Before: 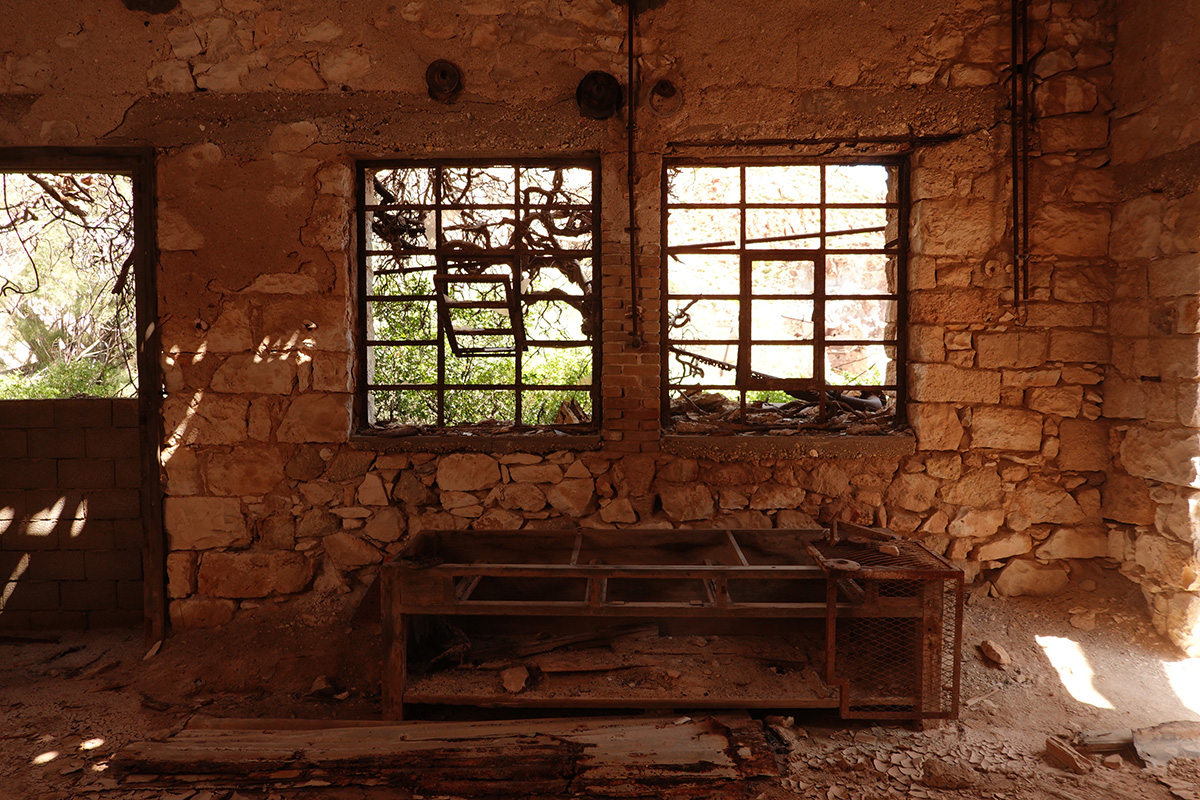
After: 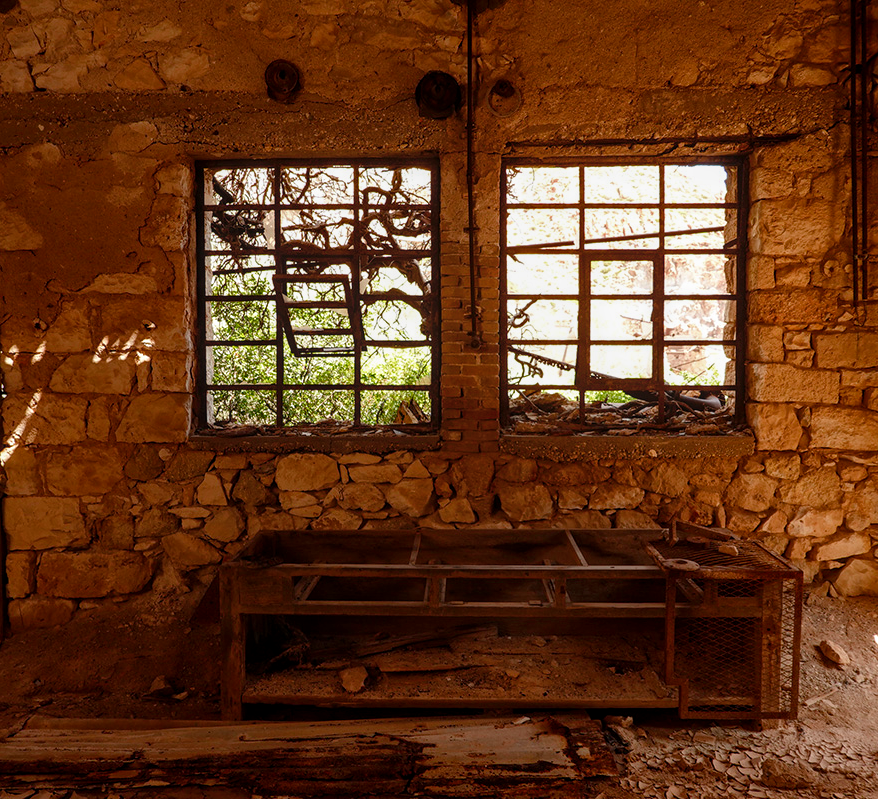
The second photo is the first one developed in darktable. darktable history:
crop: left 13.443%, right 13.31%
local contrast: on, module defaults
color balance rgb: perceptual saturation grading › global saturation 20%, perceptual saturation grading › highlights -25%, perceptual saturation grading › shadows 25%
